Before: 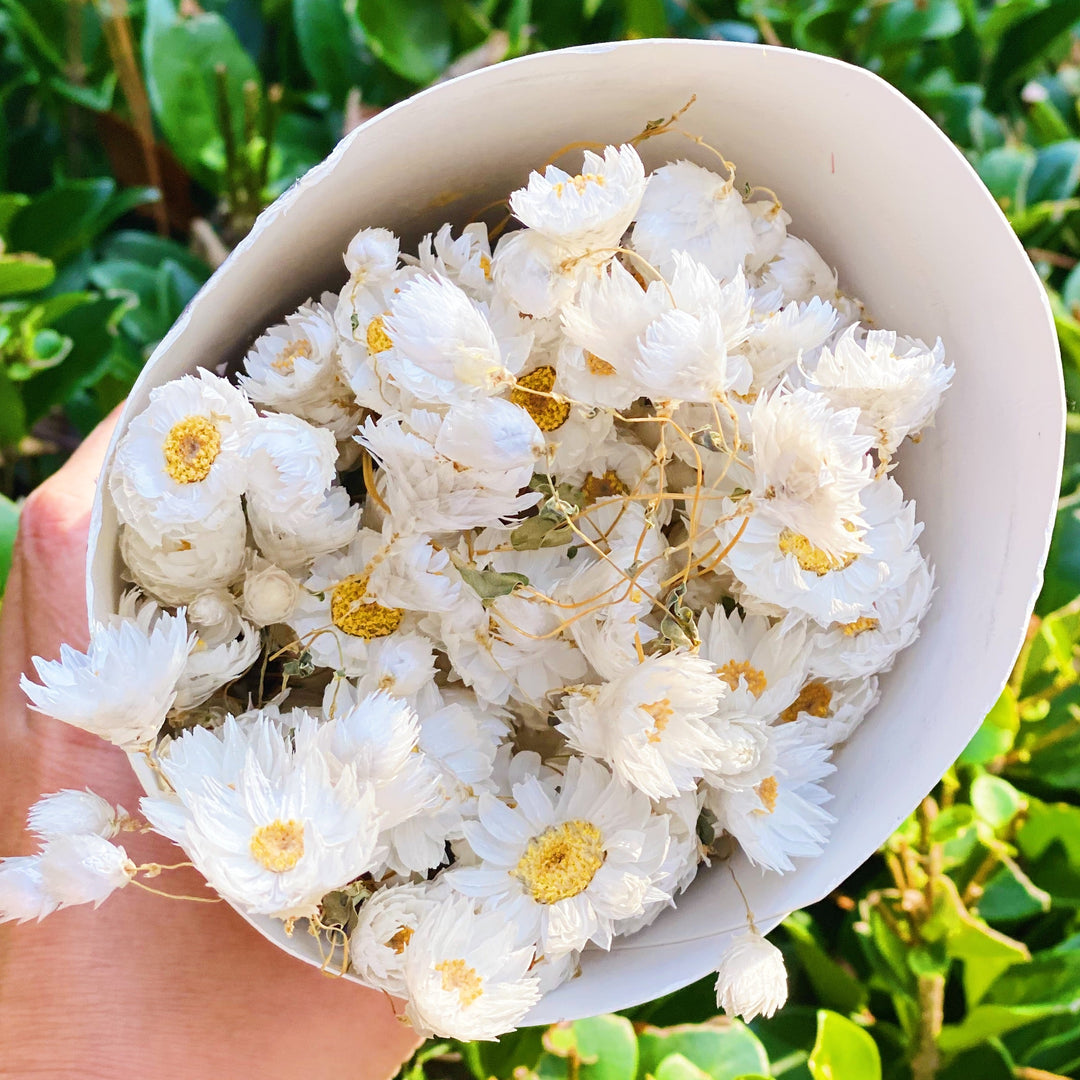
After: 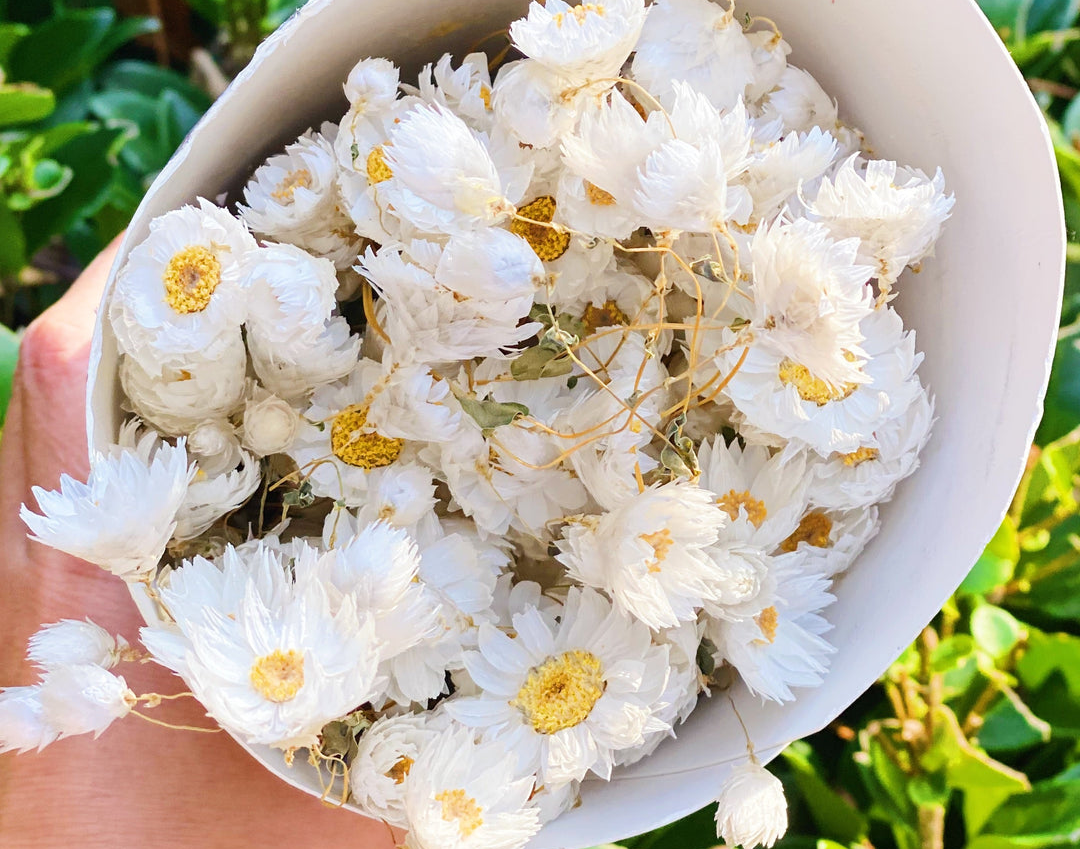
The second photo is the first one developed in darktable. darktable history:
crop and rotate: top 15.82%, bottom 5.539%
